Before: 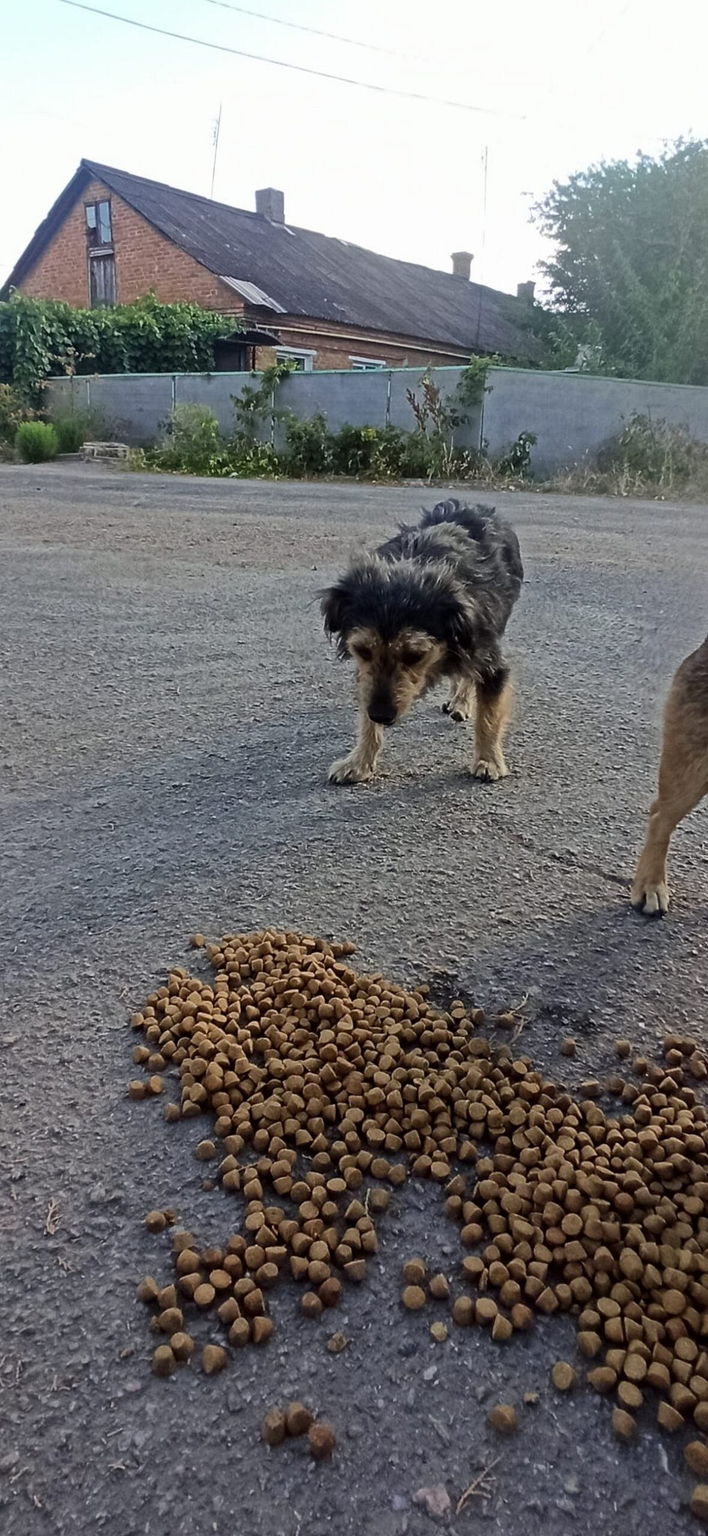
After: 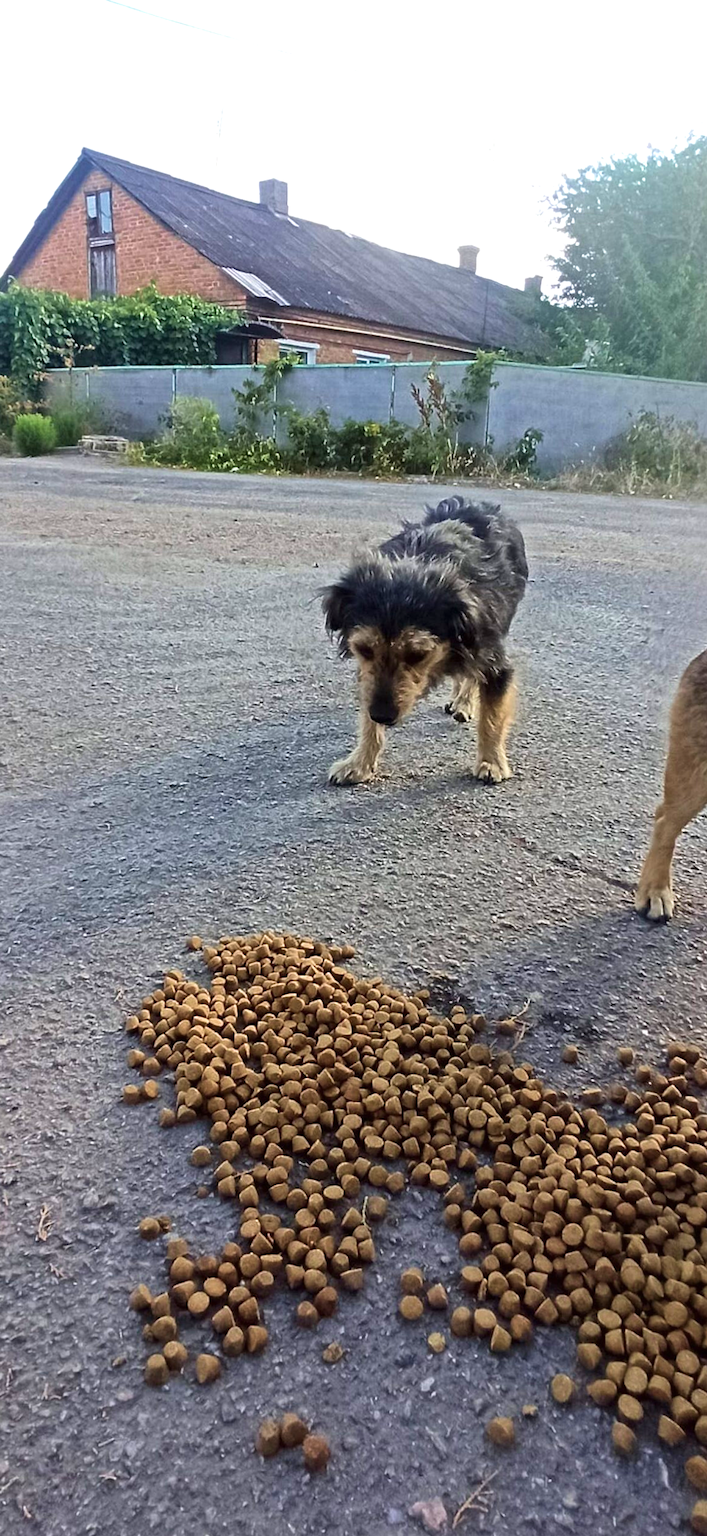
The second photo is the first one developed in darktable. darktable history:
crop and rotate: angle -0.44°
velvia: on, module defaults
exposure: black level correction 0, exposure 0.695 EV, compensate highlight preservation false
